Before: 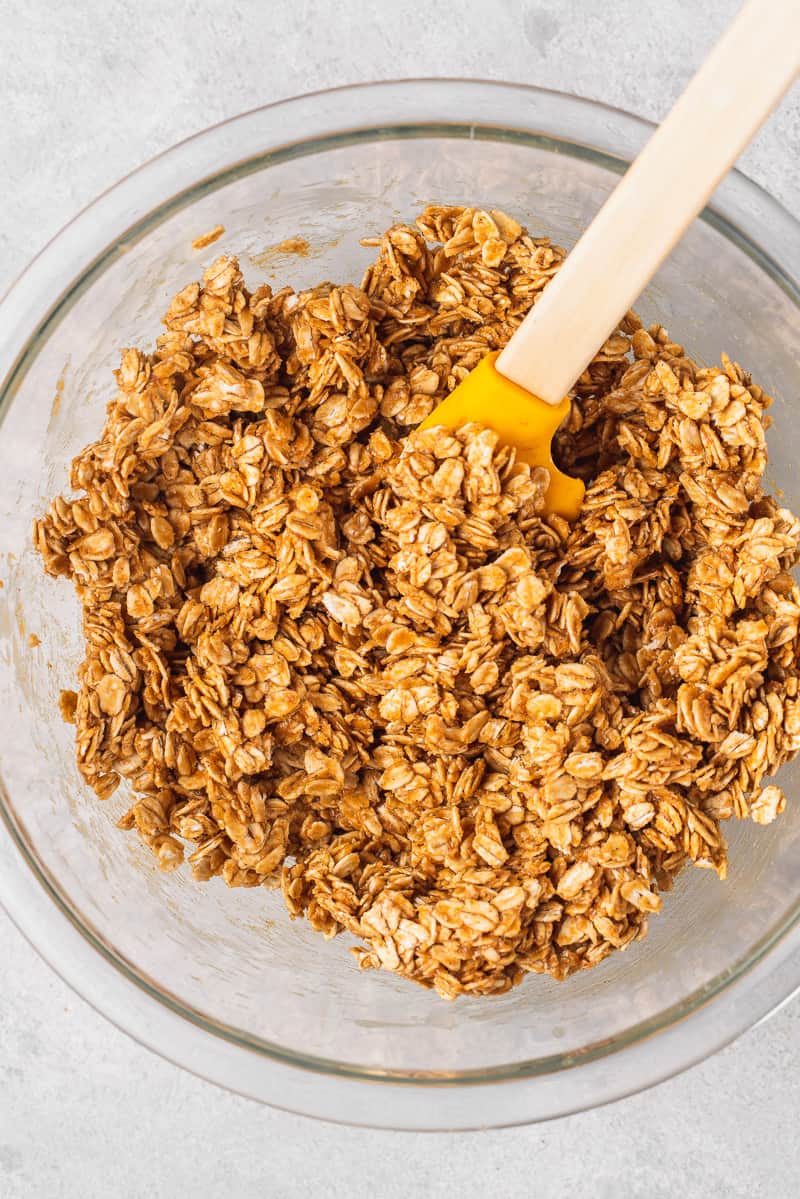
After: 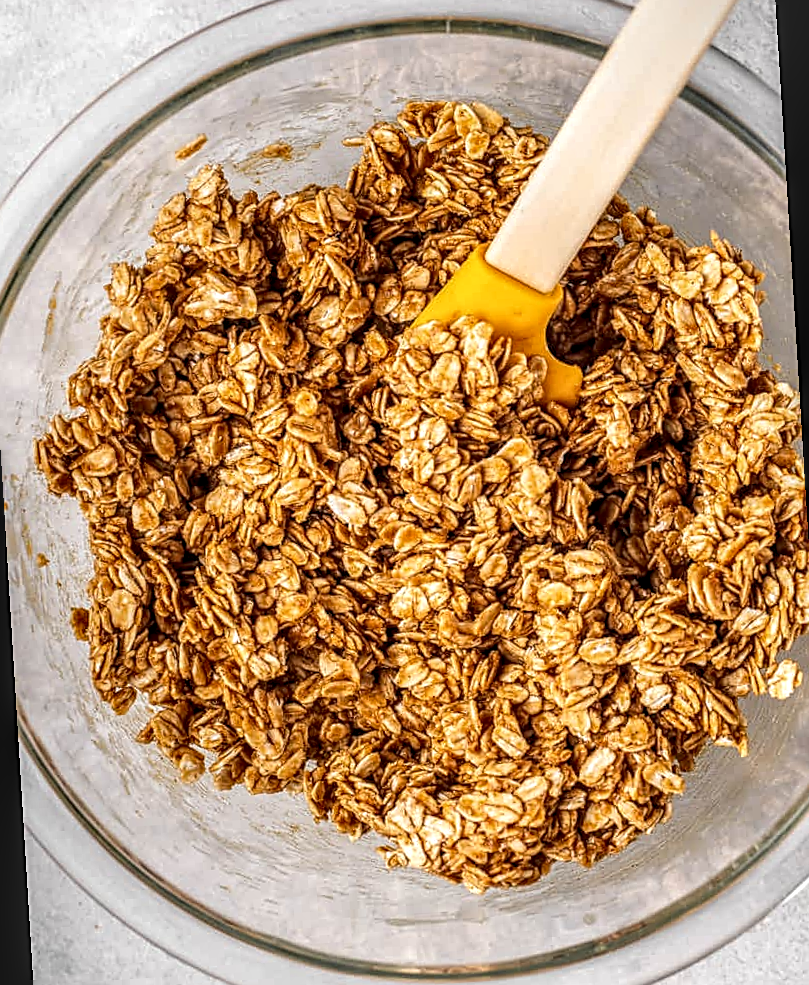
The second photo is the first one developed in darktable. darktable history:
local contrast: highlights 0%, shadows 0%, detail 182%
crop and rotate: top 2.479%, bottom 3.018%
sharpen: on, module defaults
rotate and perspective: rotation -3.52°, crop left 0.036, crop right 0.964, crop top 0.081, crop bottom 0.919
